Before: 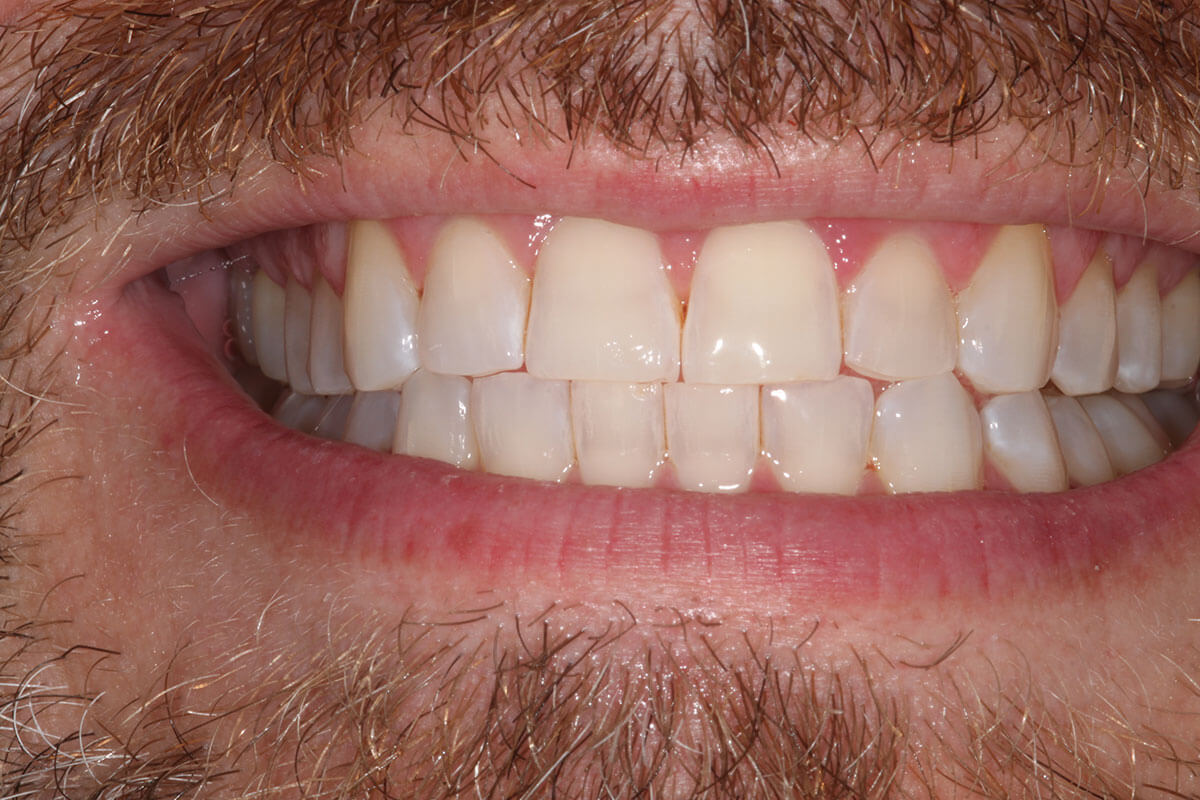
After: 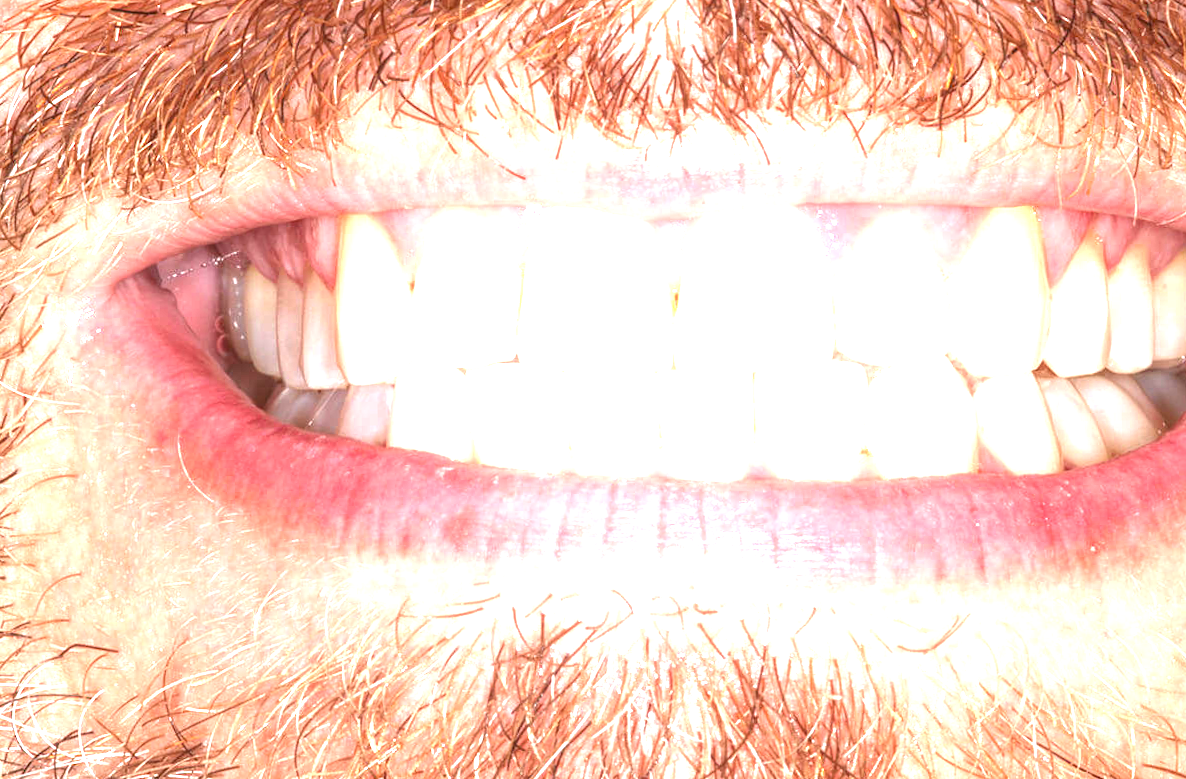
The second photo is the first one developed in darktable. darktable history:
local contrast: on, module defaults
exposure: black level correction 0.001, exposure 2.607 EV, compensate exposure bias true, compensate highlight preservation false
rotate and perspective: rotation -1°, crop left 0.011, crop right 0.989, crop top 0.025, crop bottom 0.975
